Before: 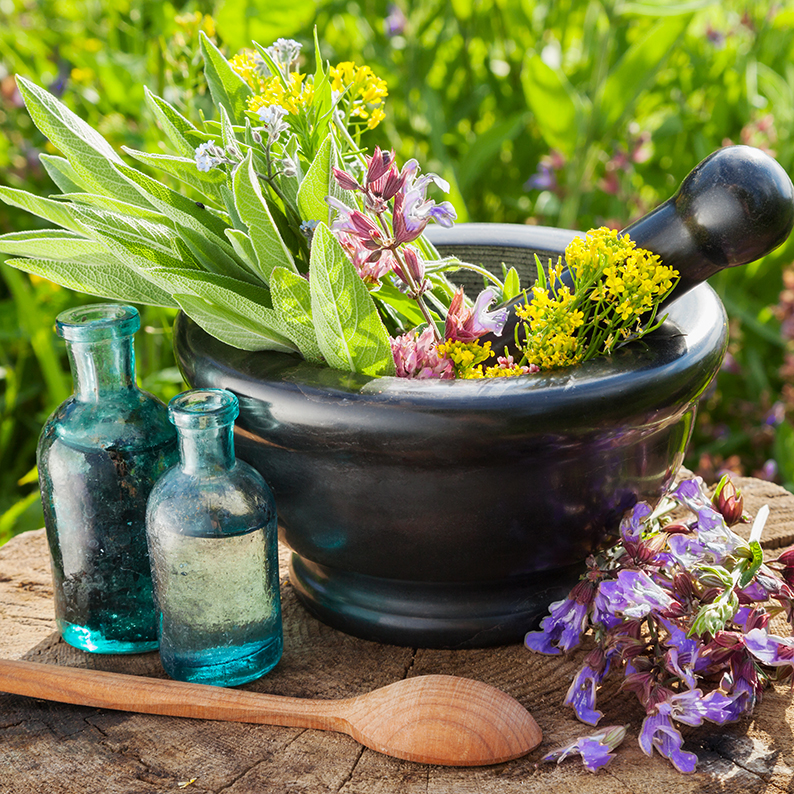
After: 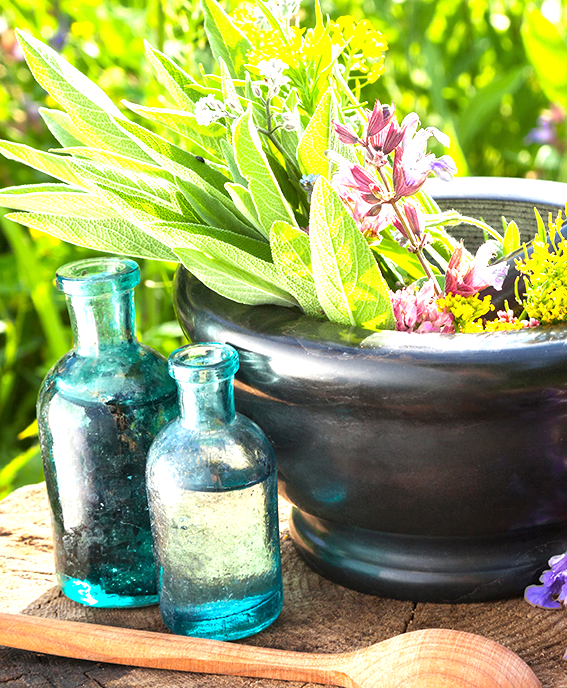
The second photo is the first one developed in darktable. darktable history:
crop: top 5.803%, right 27.864%, bottom 5.804%
exposure: exposure 1.089 EV, compensate highlight preservation false
